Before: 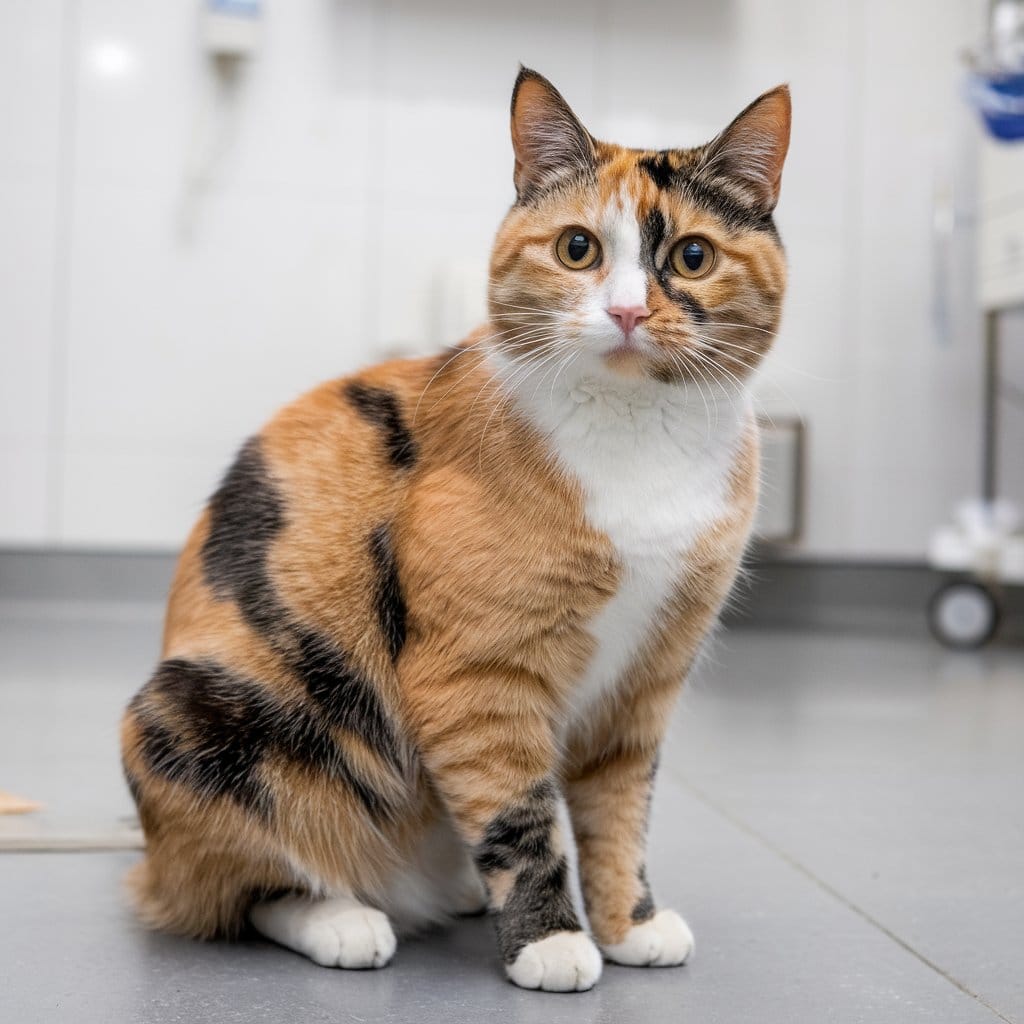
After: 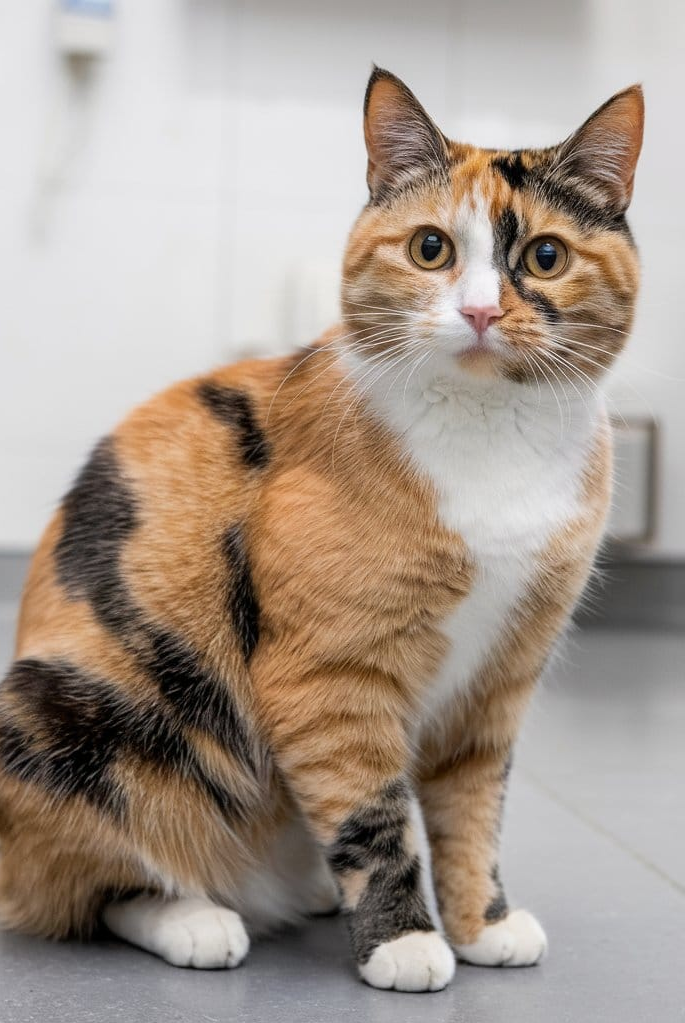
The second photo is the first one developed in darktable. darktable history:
crop and rotate: left 14.417%, right 18.646%
